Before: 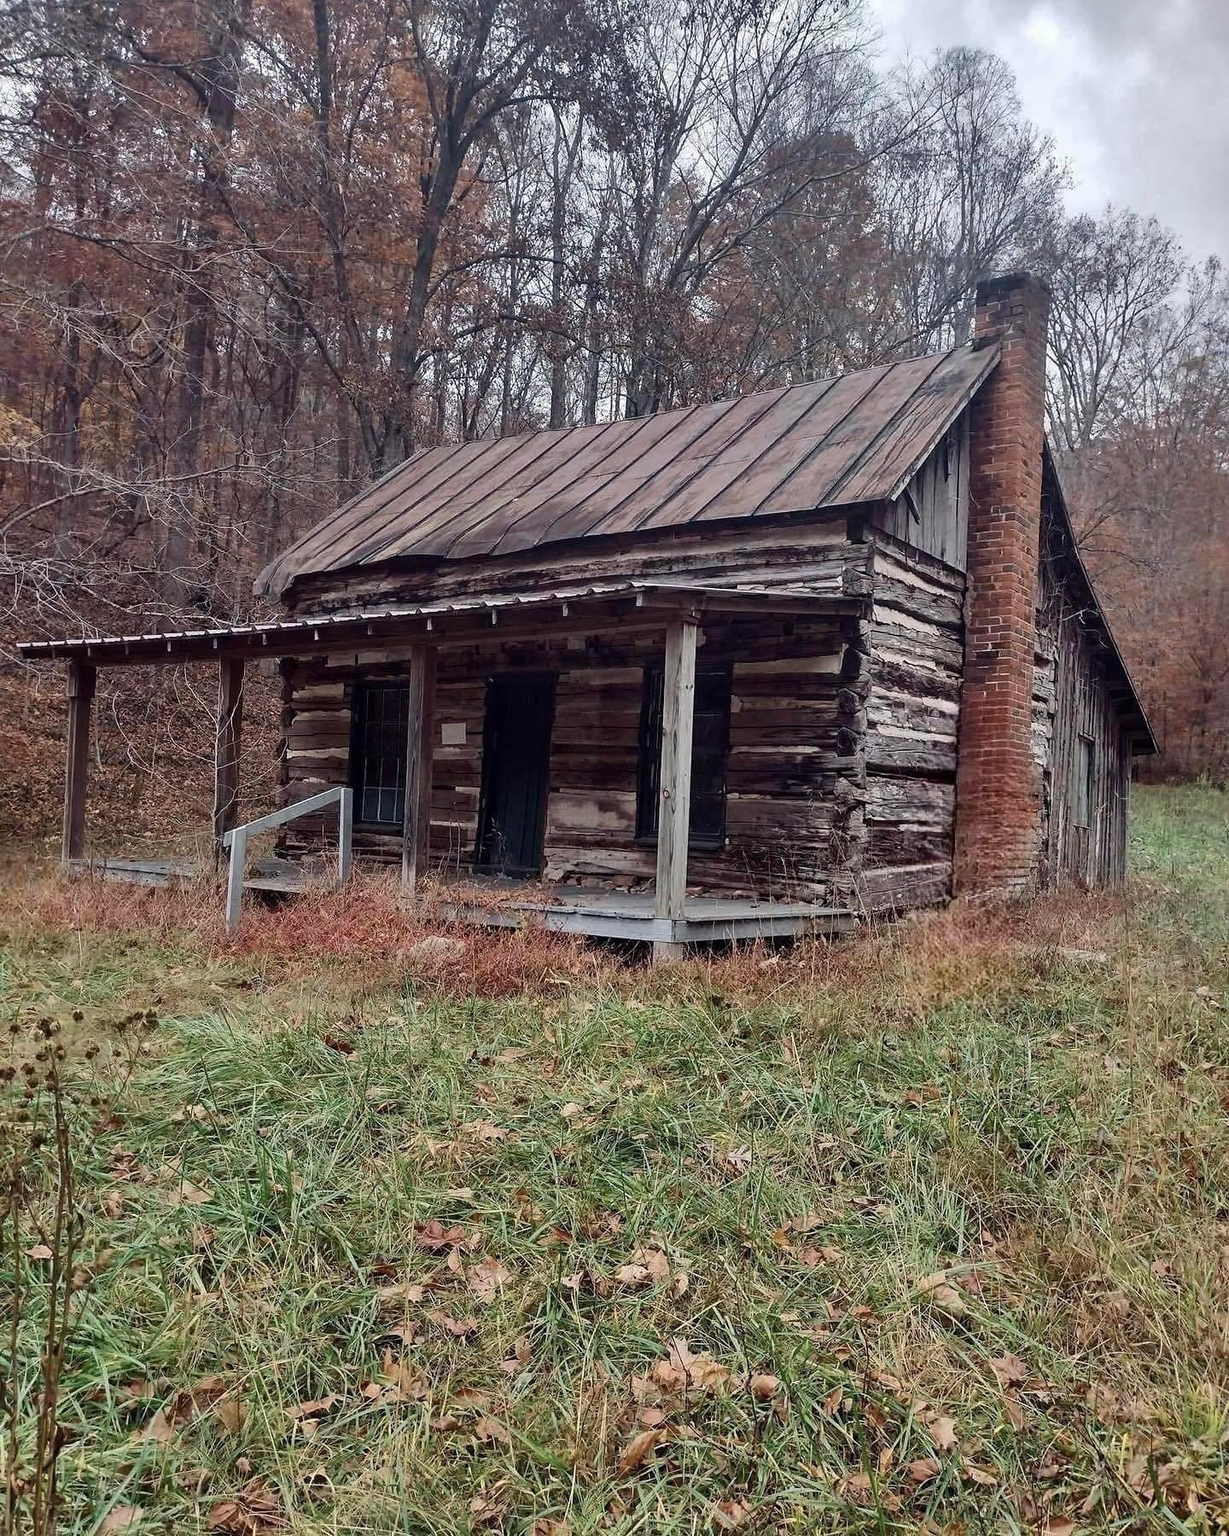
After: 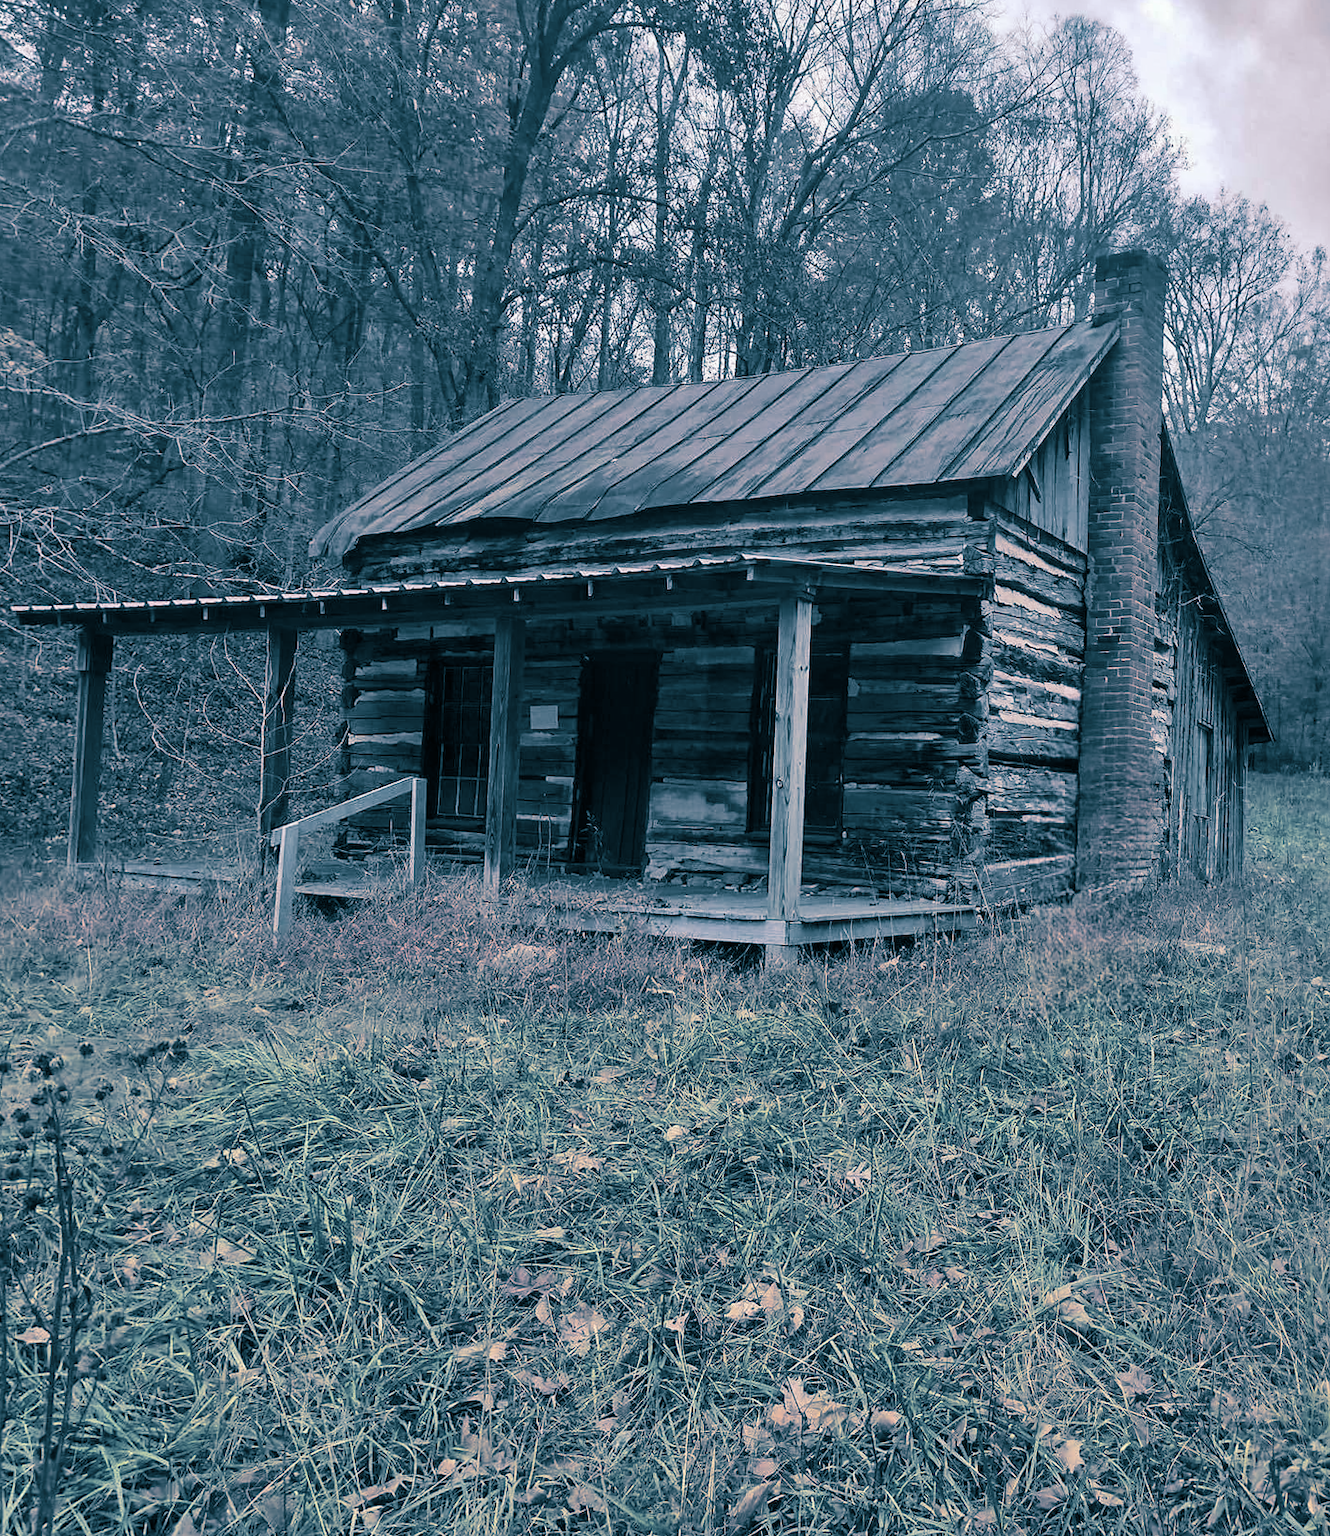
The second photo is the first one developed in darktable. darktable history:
rotate and perspective: rotation -0.013°, lens shift (vertical) -0.027, lens shift (horizontal) 0.178, crop left 0.016, crop right 0.989, crop top 0.082, crop bottom 0.918
rgb levels: mode RGB, independent channels, levels [[0, 0.474, 1], [0, 0.5, 1], [0, 0.5, 1]]
split-toning: shadows › hue 212.4°, balance -70
